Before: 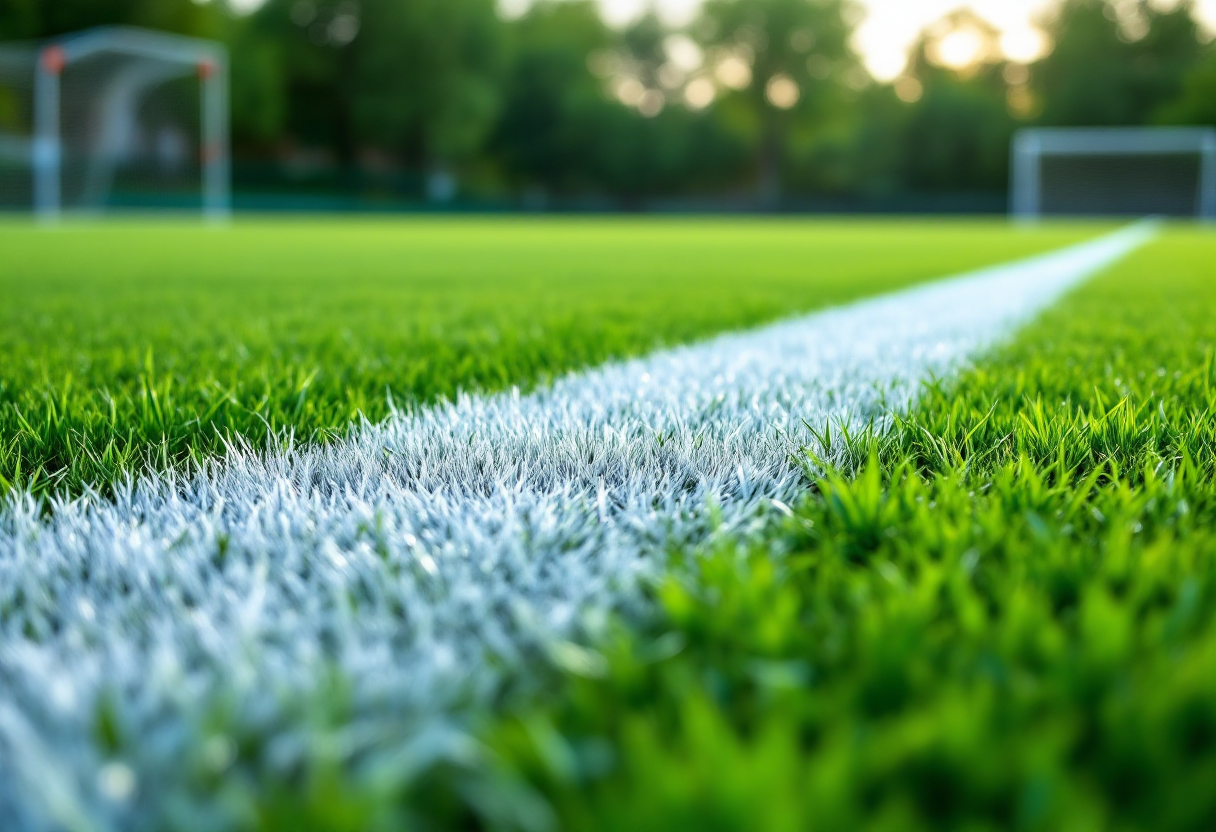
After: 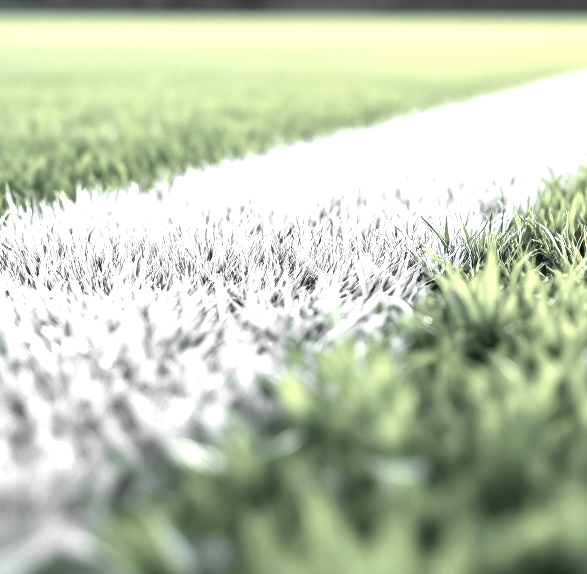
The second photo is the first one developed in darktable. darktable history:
exposure: black level correction 0, exposure 0.893 EV, compensate highlight preservation false
color correction: highlights b* -0.05
crop: left 31.408%, top 24.421%, right 20.248%, bottom 6.511%
color zones: curves: ch1 [(0, 0.831) (0.08, 0.771) (0.157, 0.268) (0.241, 0.207) (0.562, -0.005) (0.714, -0.013) (0.876, 0.01) (1, 0.831)]
color balance rgb: power › hue 328.79°, highlights gain › chroma 0.905%, highlights gain › hue 27.03°, perceptual saturation grading › global saturation 0.586%, global vibrance 26.406%, contrast 6.406%
